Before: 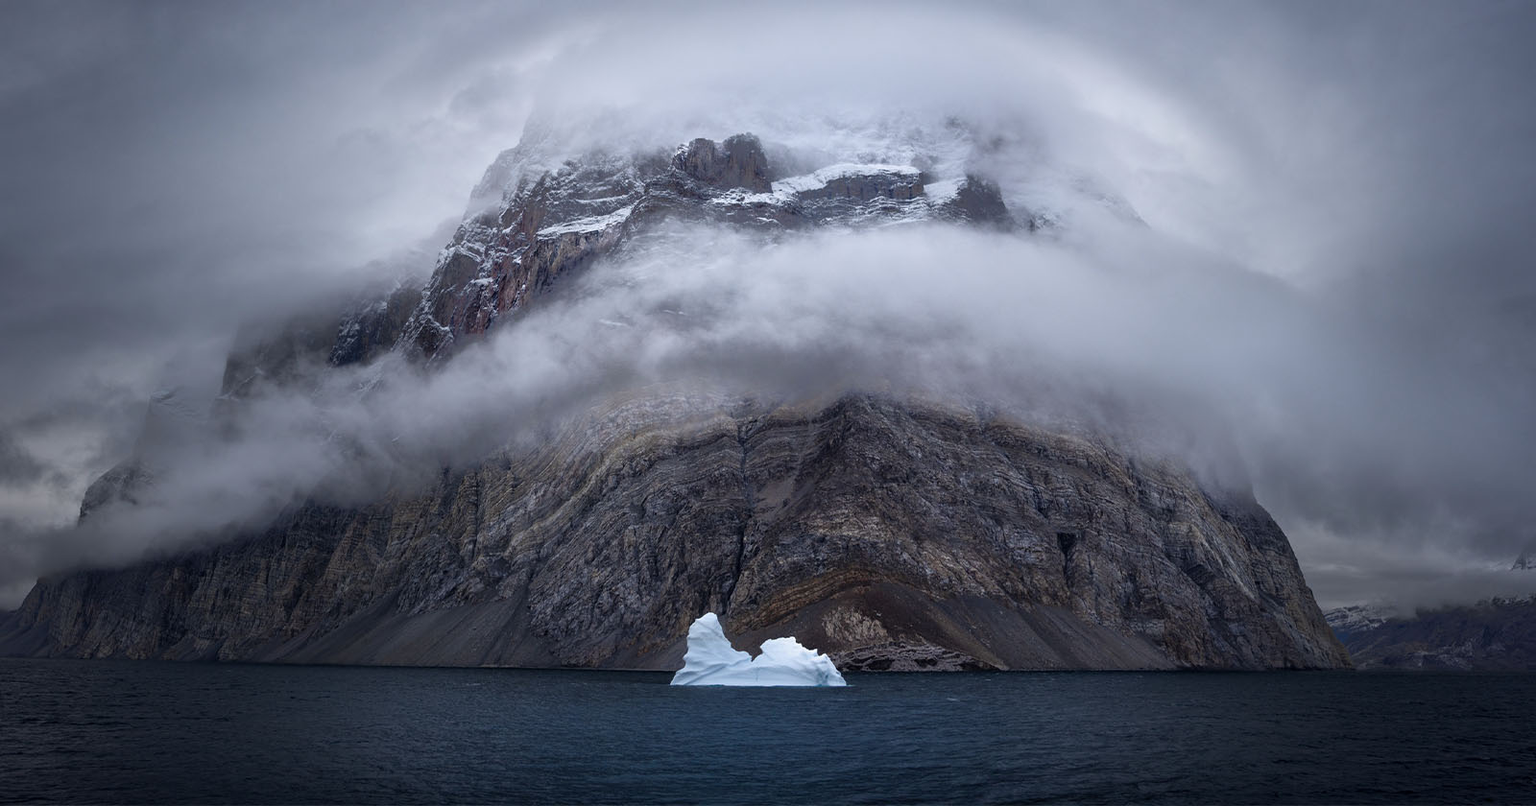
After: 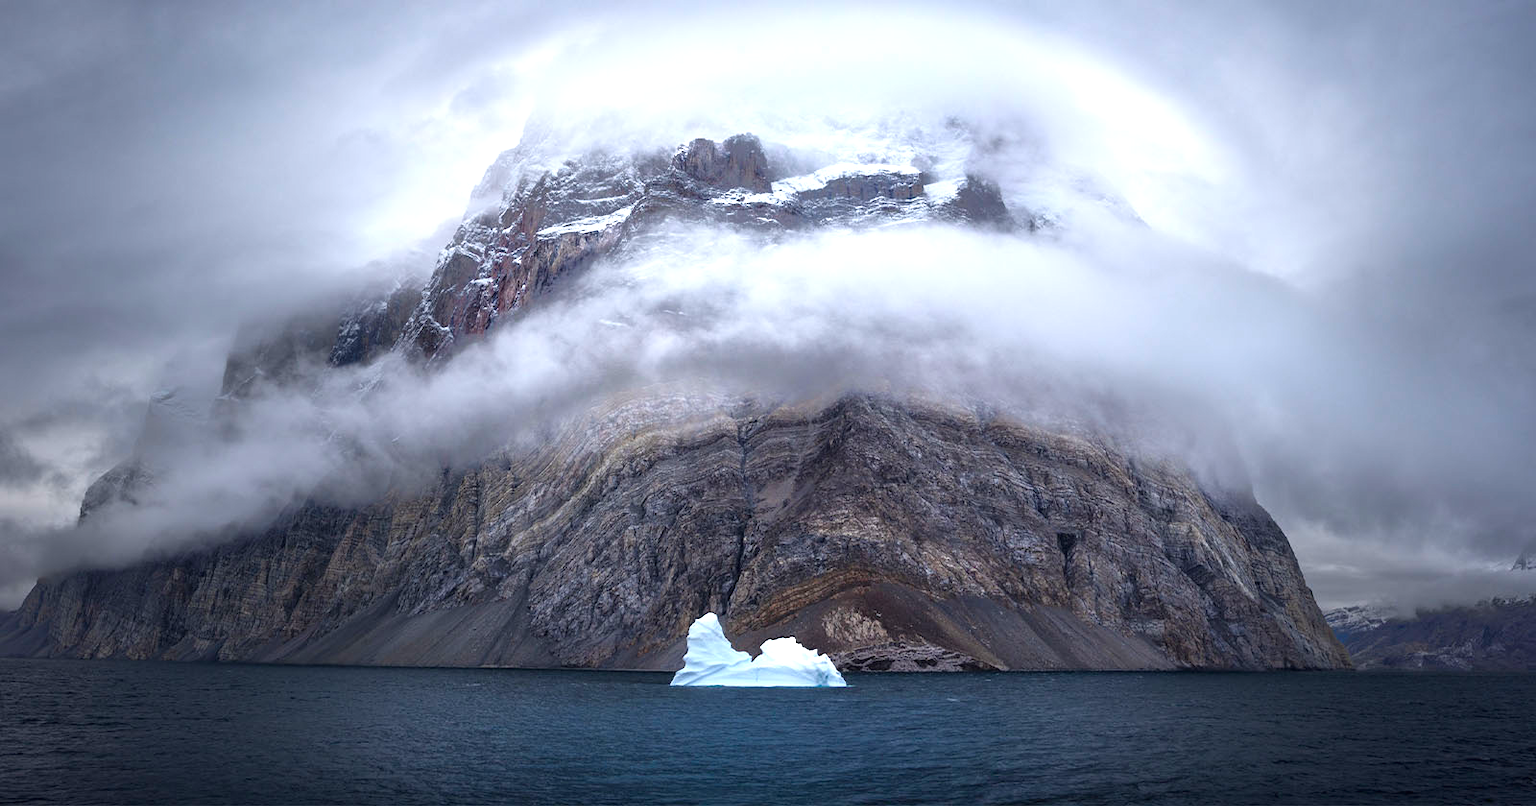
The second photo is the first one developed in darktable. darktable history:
exposure: black level correction 0, exposure 0.898 EV, compensate highlight preservation false
